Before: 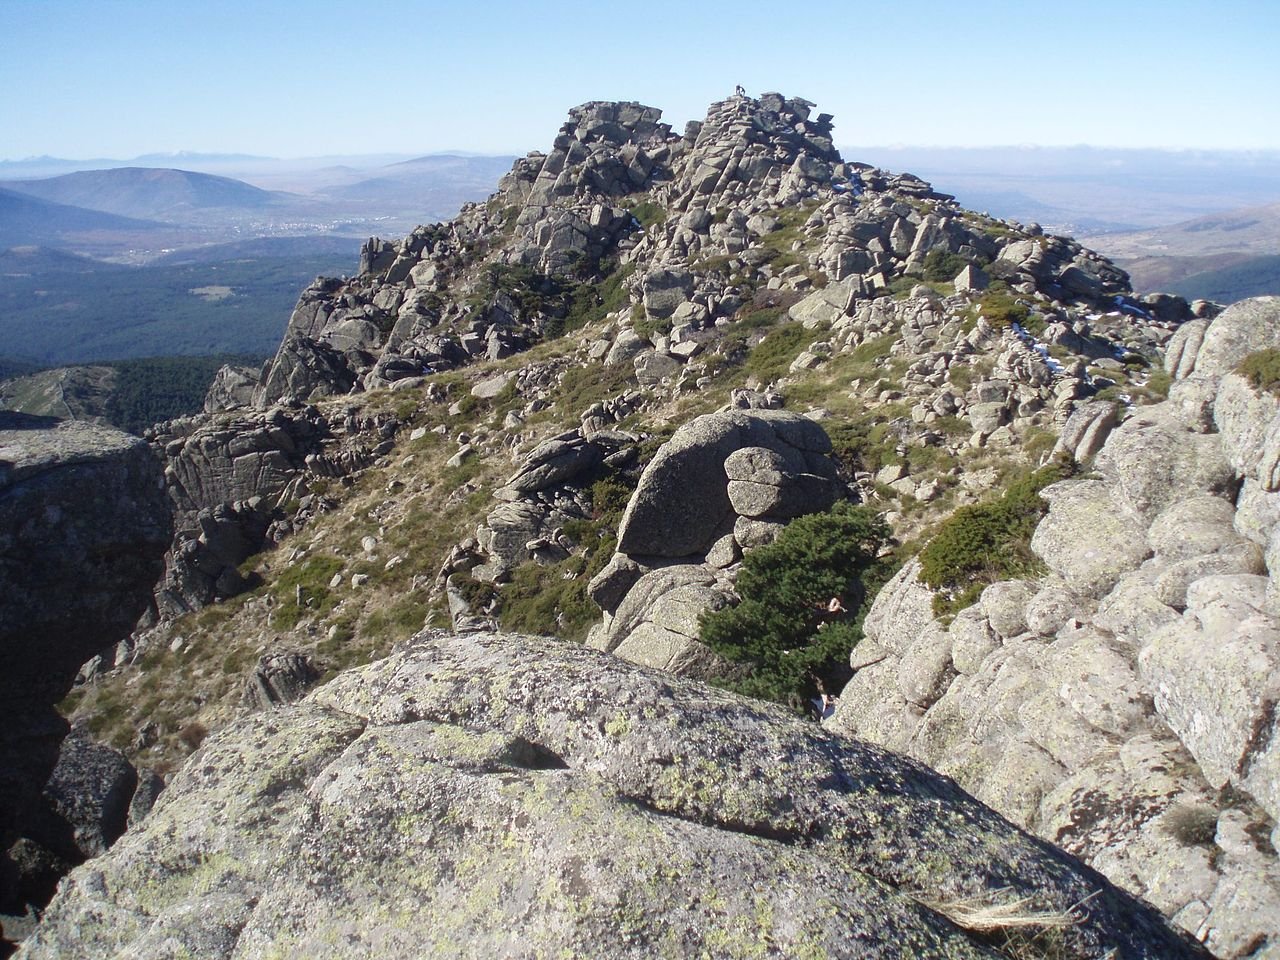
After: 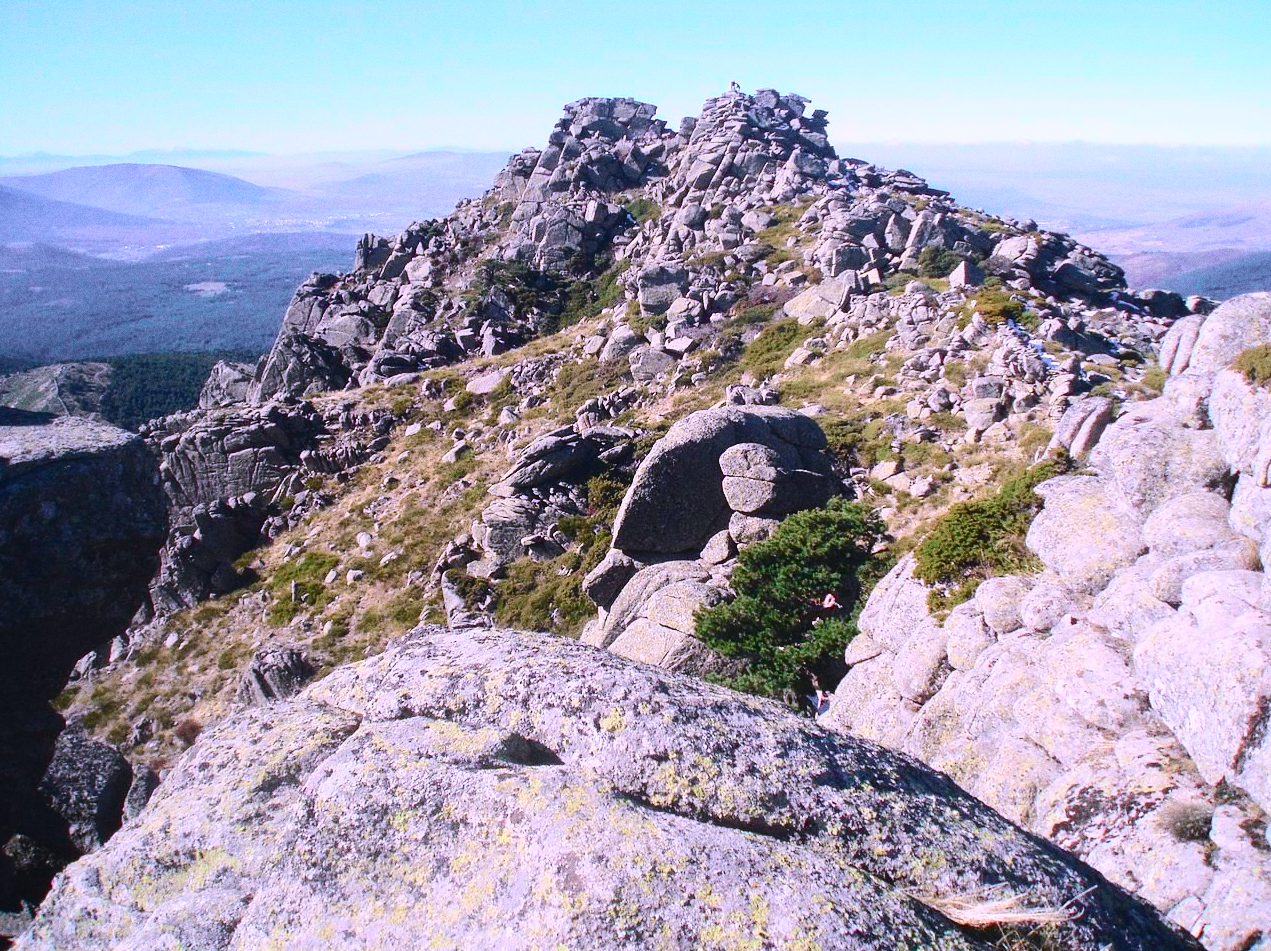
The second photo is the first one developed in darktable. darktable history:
grain: strength 26%
color correction: highlights a* 15.03, highlights b* -25.07
crop: left 0.434%, top 0.485%, right 0.244%, bottom 0.386%
tone curve: curves: ch0 [(0, 0.023) (0.103, 0.087) (0.277, 0.28) (0.438, 0.547) (0.546, 0.678) (0.735, 0.843) (0.994, 1)]; ch1 [(0, 0) (0.371, 0.261) (0.465, 0.42) (0.488, 0.477) (0.512, 0.513) (0.542, 0.581) (0.574, 0.647) (0.636, 0.747) (1, 1)]; ch2 [(0, 0) (0.369, 0.388) (0.449, 0.431) (0.478, 0.471) (0.516, 0.517) (0.575, 0.642) (0.649, 0.726) (1, 1)], color space Lab, independent channels, preserve colors none
